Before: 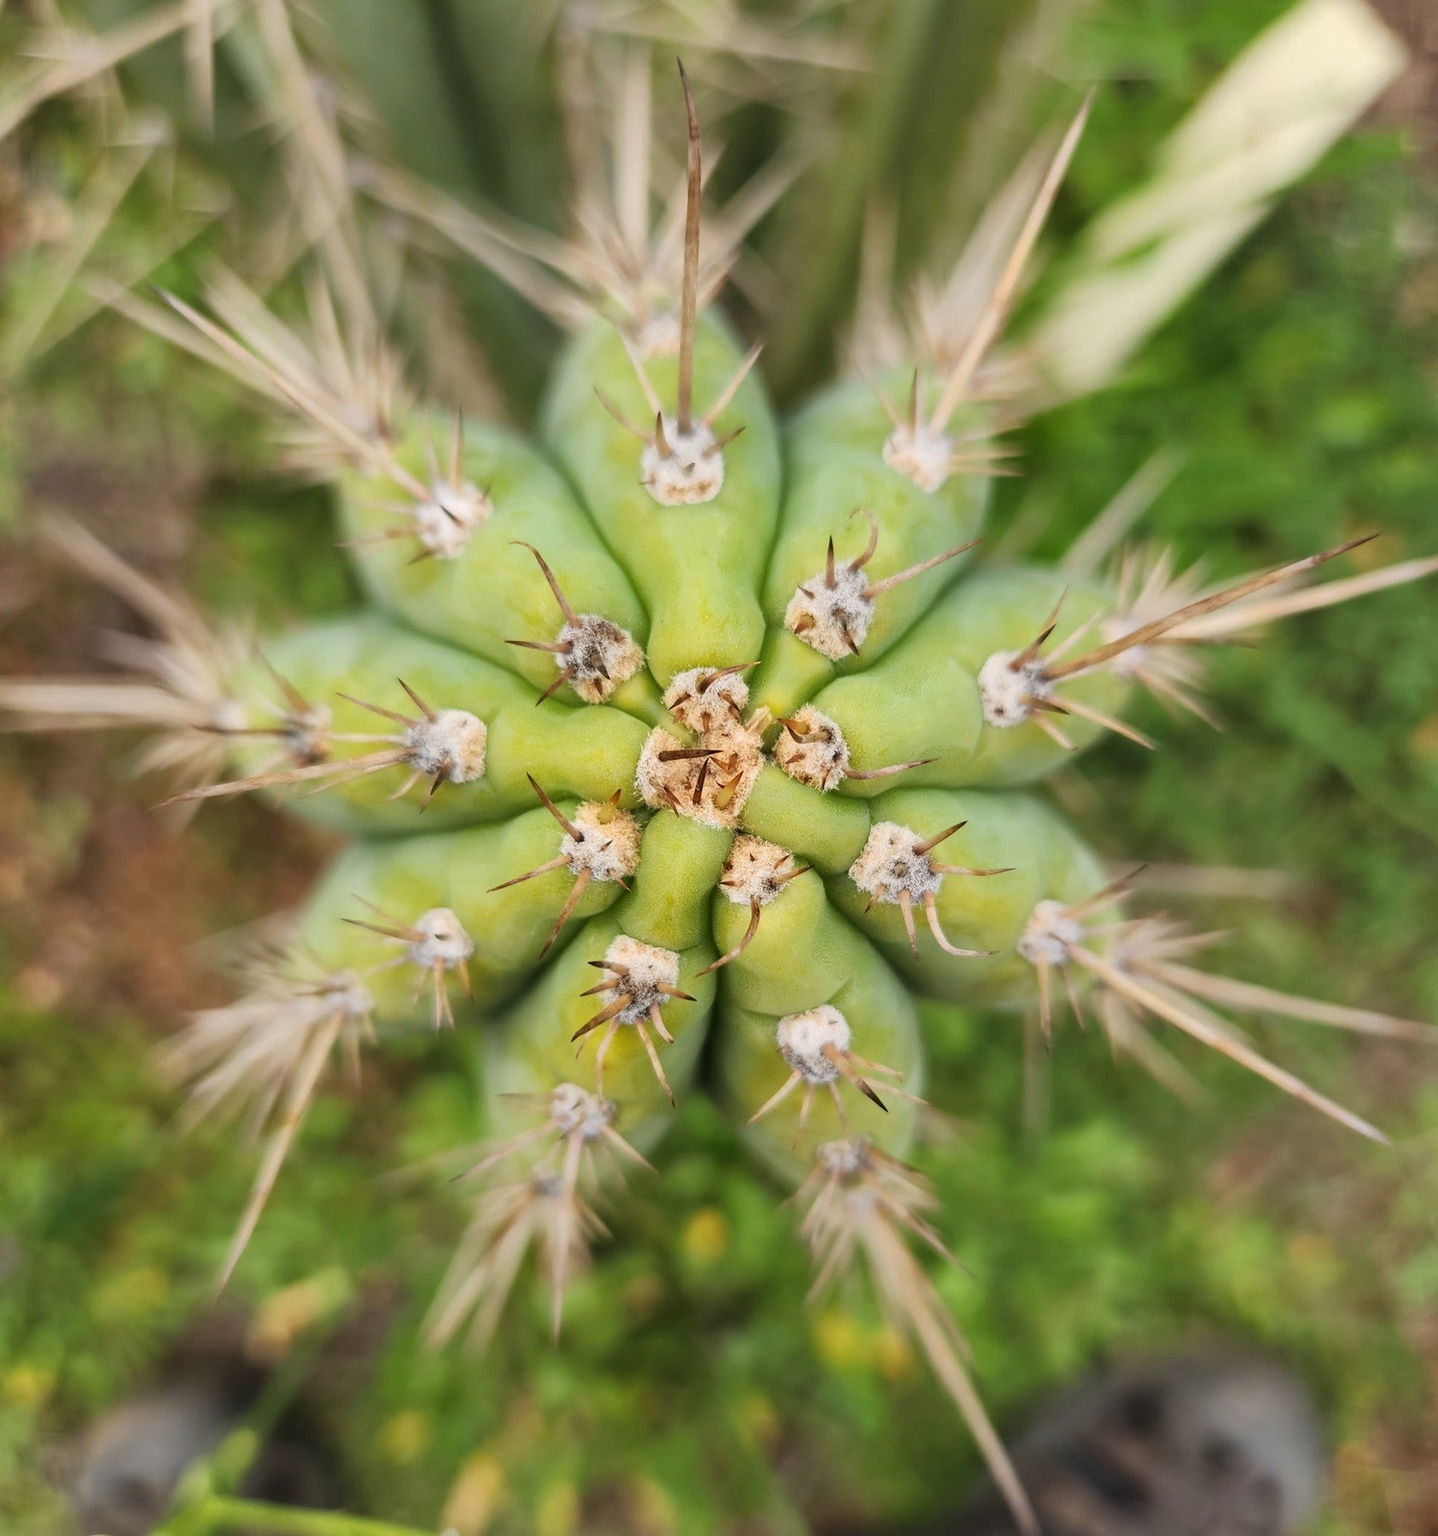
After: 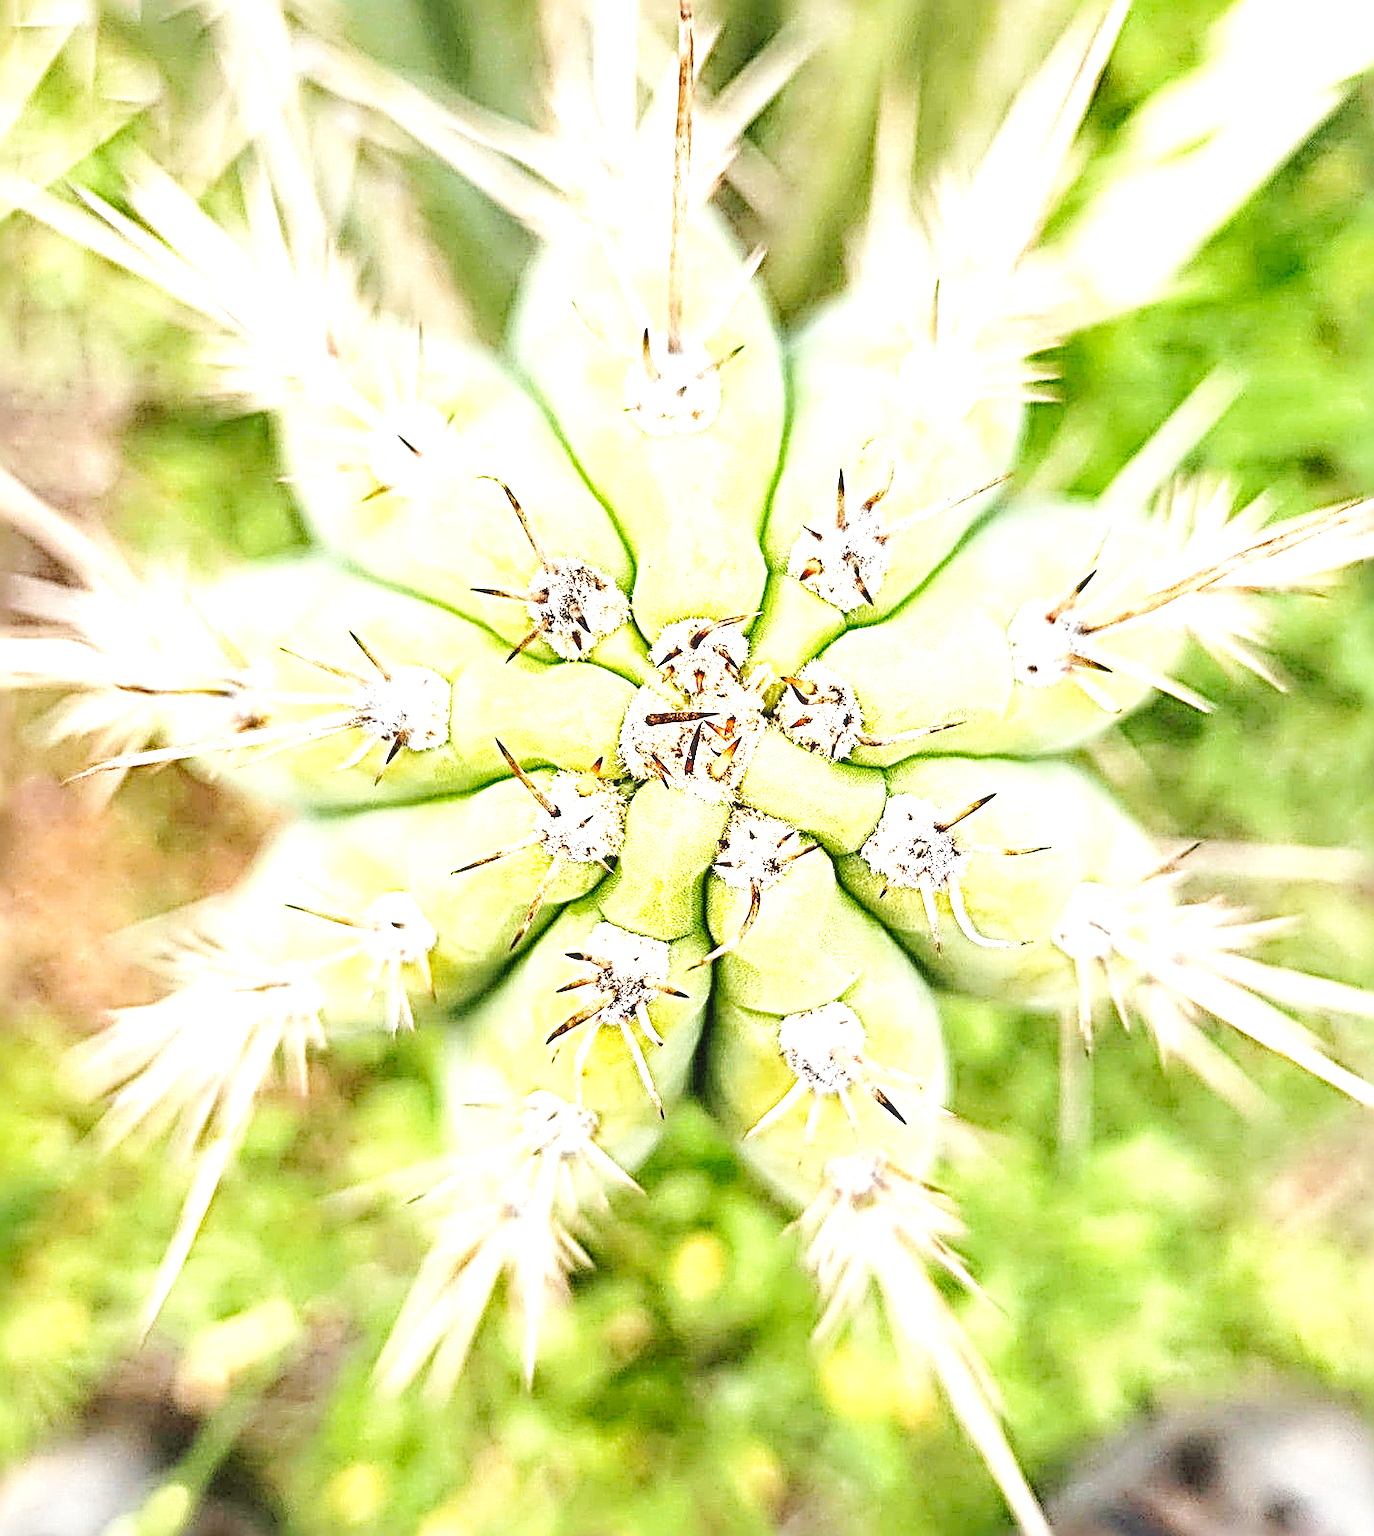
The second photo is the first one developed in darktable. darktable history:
local contrast: on, module defaults
crop: left 6.334%, top 8.041%, right 9.525%, bottom 3.912%
exposure: black level correction 0, exposure 1.761 EV, compensate exposure bias true, compensate highlight preservation false
sharpen: radius 4.024, amount 1.997
base curve: curves: ch0 [(0, 0) (0.036, 0.025) (0.121, 0.166) (0.206, 0.329) (0.605, 0.79) (1, 1)], preserve colors none
